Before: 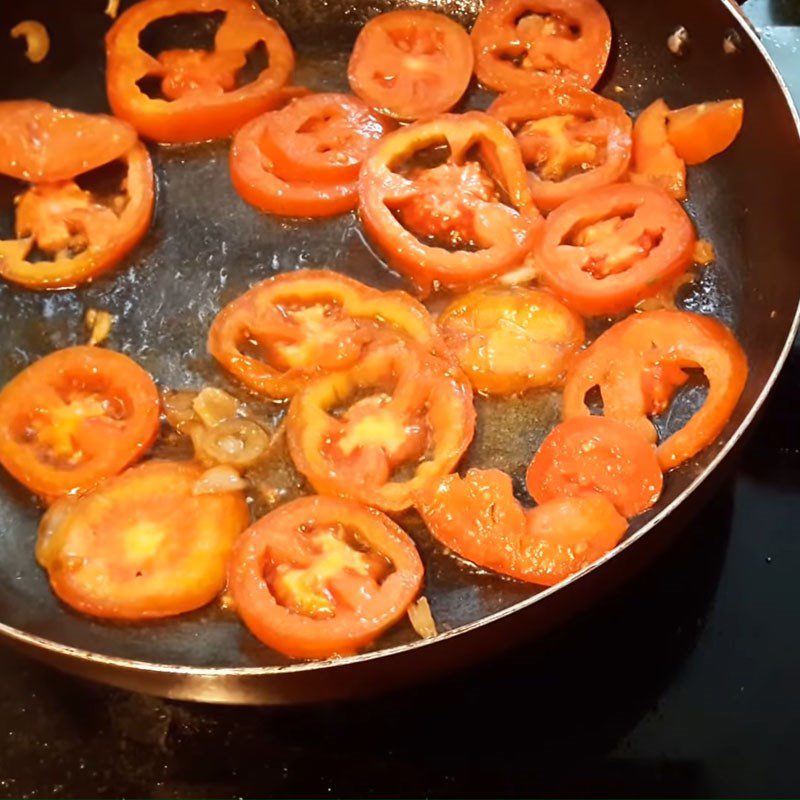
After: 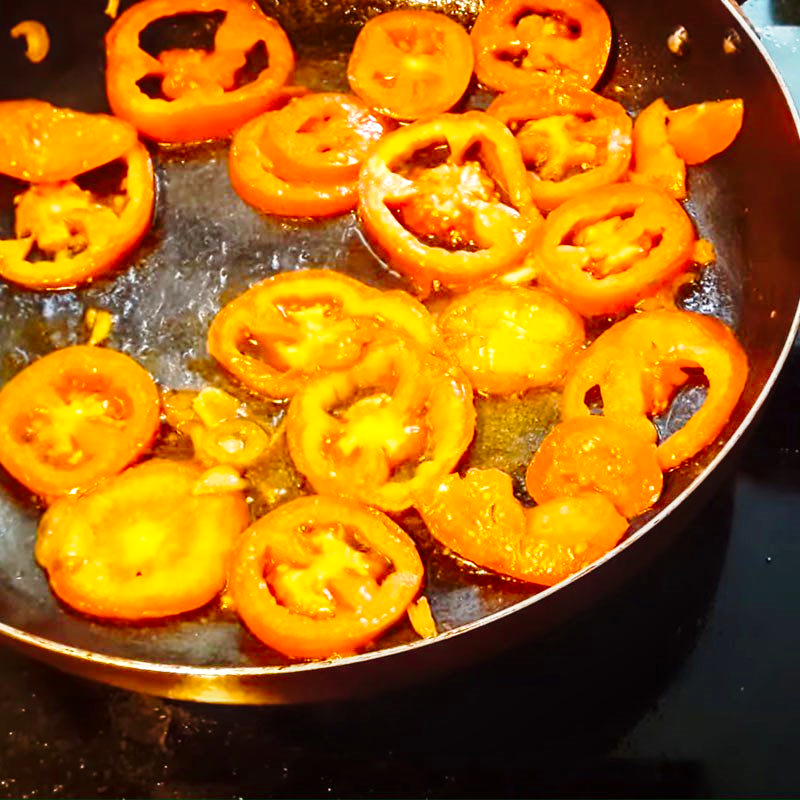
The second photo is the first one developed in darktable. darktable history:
local contrast: detail 130%
base curve: curves: ch0 [(0, 0) (0.028, 0.03) (0.121, 0.232) (0.46, 0.748) (0.859, 0.968) (1, 1)], preserve colors none
color balance rgb: linear chroma grading › shadows -8.367%, linear chroma grading › global chroma 9.727%, perceptual saturation grading › global saturation 31.254%, global vibrance 9.628%
